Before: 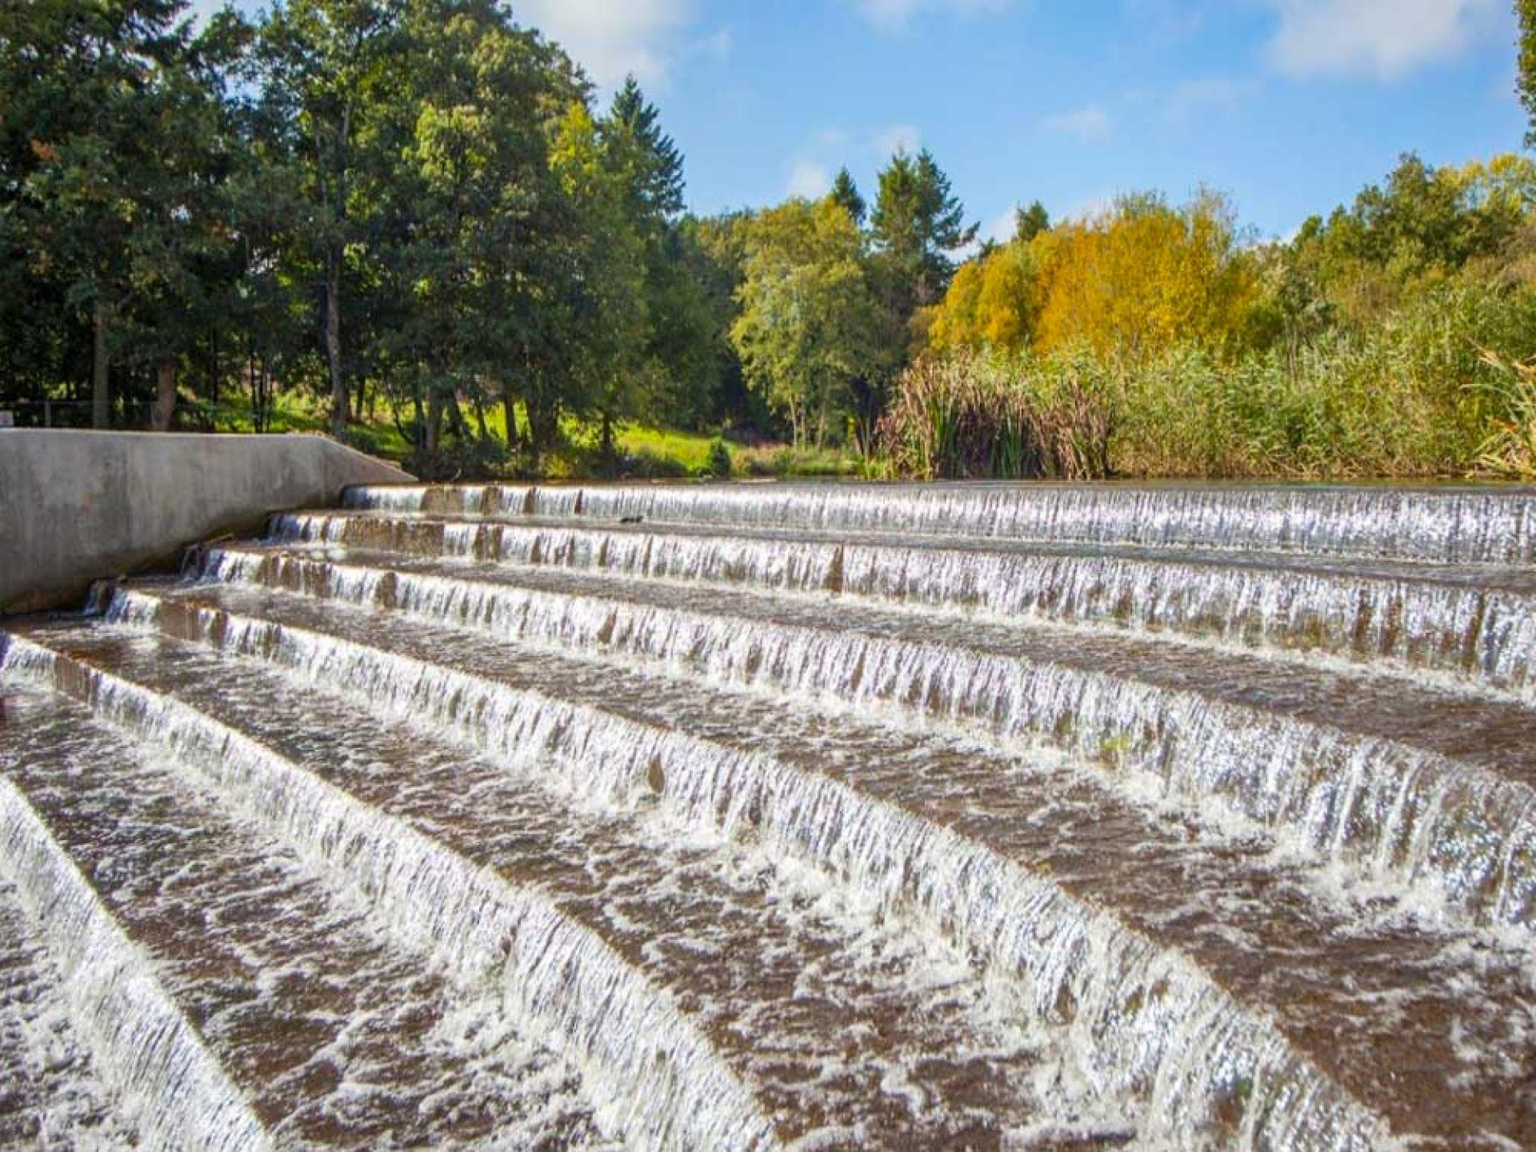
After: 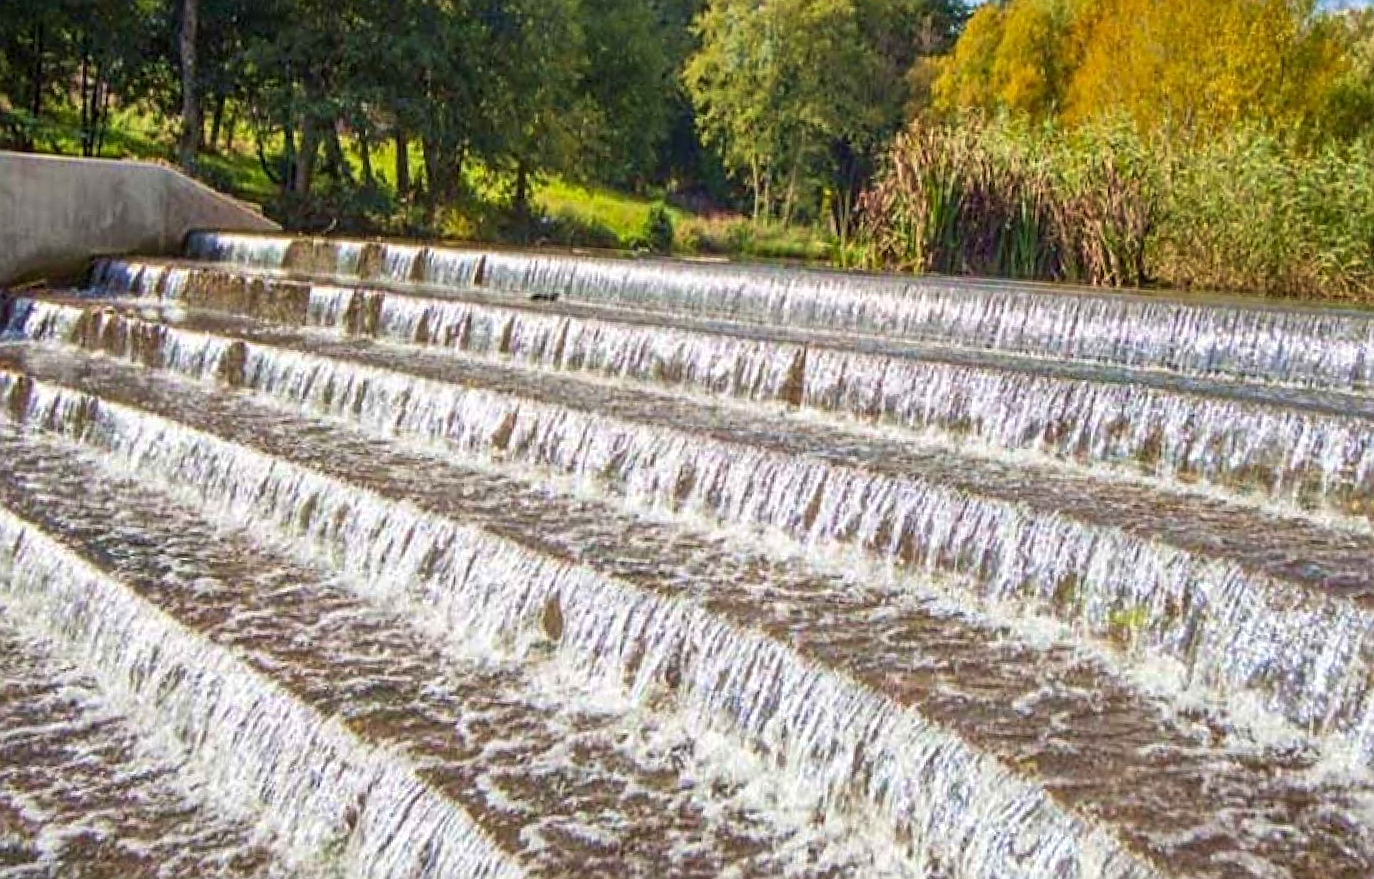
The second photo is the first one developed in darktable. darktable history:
crop and rotate: angle -3.98°, left 9.729%, top 21.315%, right 12.26%, bottom 12.097%
sharpen: on, module defaults
velvia: on, module defaults
